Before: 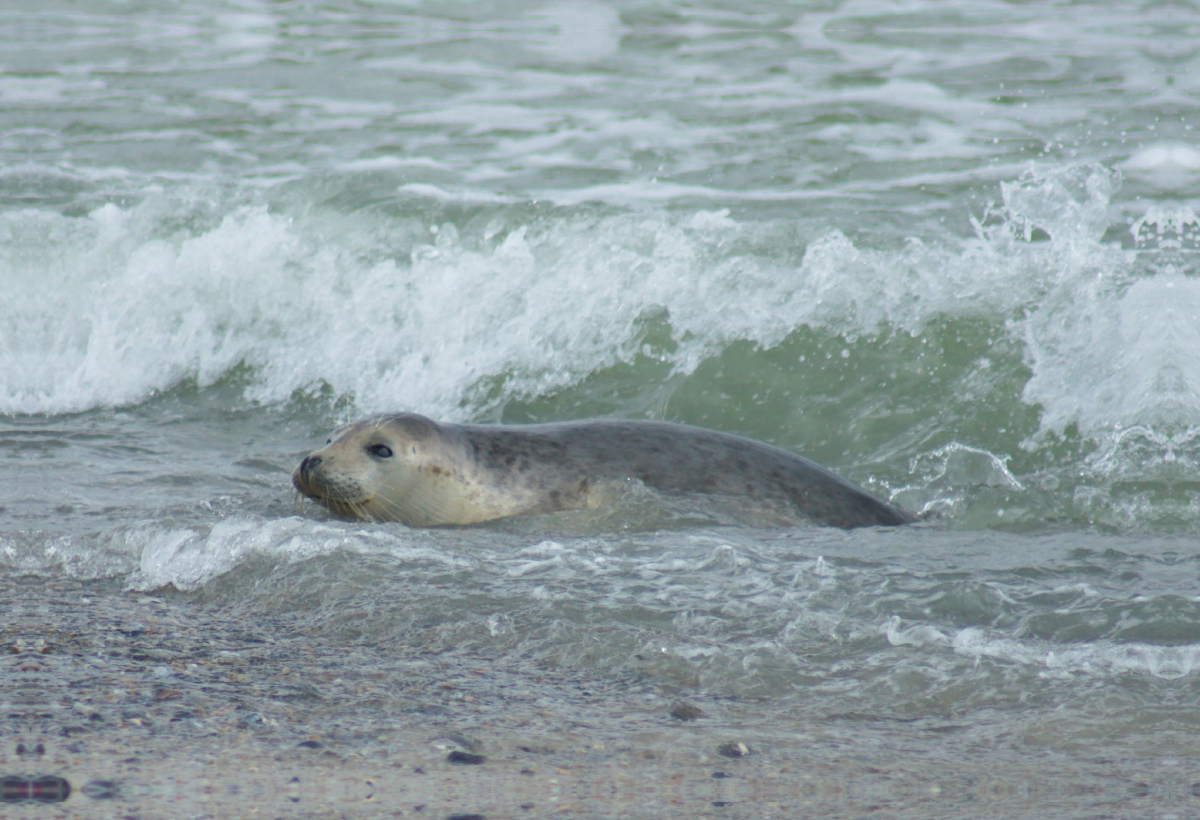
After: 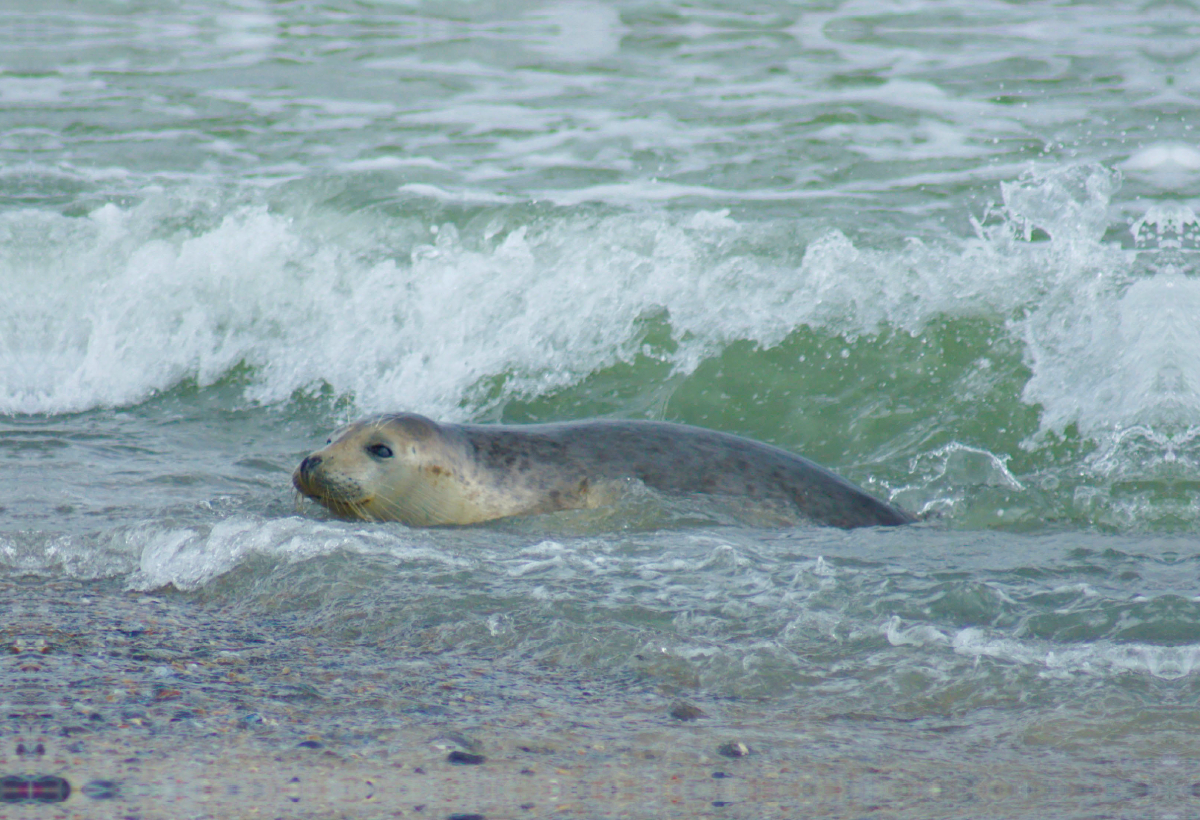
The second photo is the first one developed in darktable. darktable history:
color balance rgb: perceptual saturation grading › global saturation 0.371%, perceptual saturation grading › highlights -18.086%, perceptual saturation grading › mid-tones 33.078%, perceptual saturation grading › shadows 50.385%, global vibrance 42.247%
